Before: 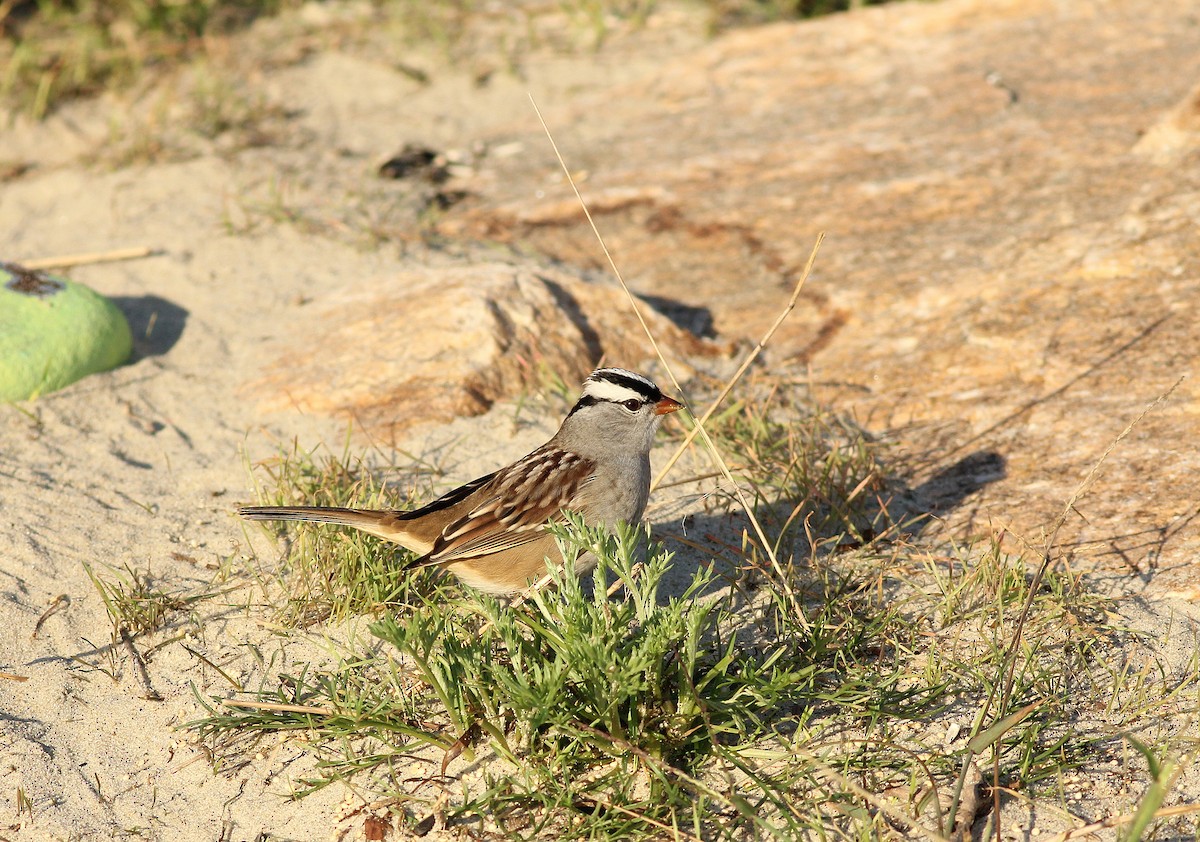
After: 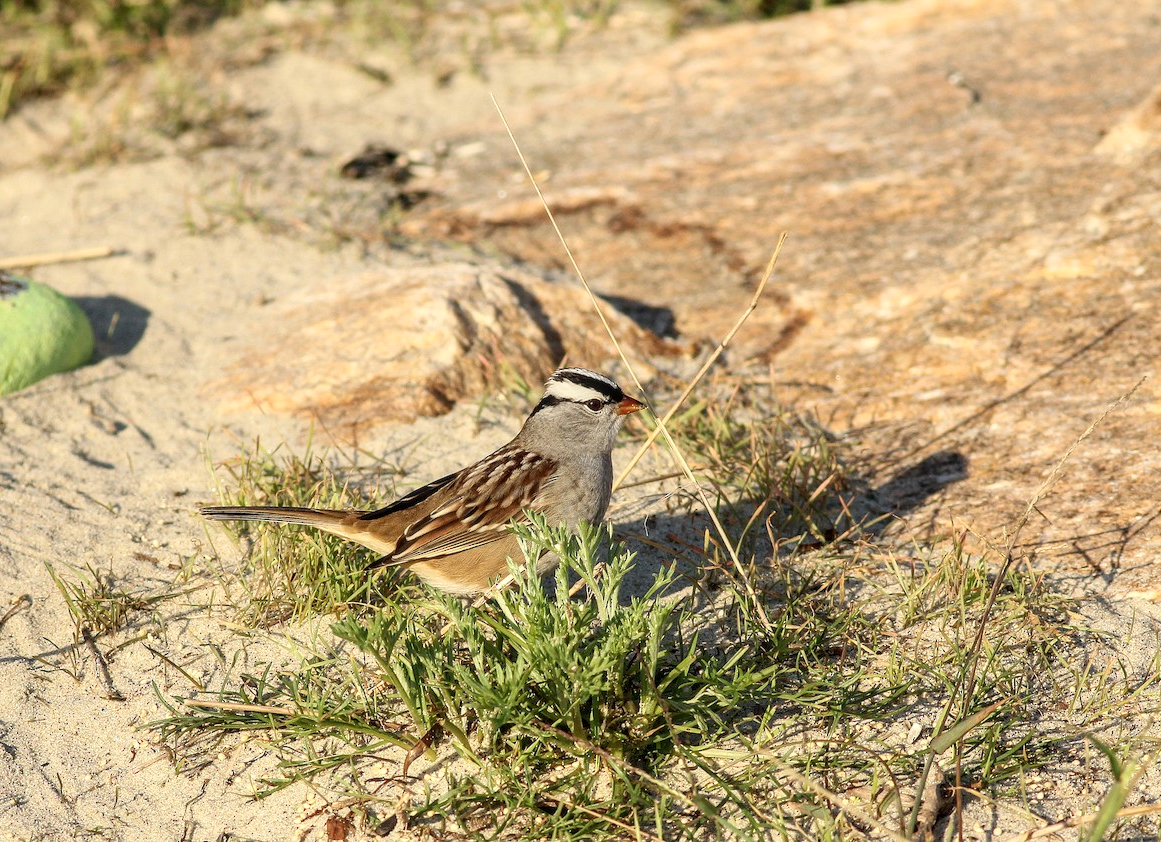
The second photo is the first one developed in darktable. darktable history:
crop and rotate: left 3.238%
contrast brightness saturation: contrast 0.08, saturation 0.02
local contrast: on, module defaults
